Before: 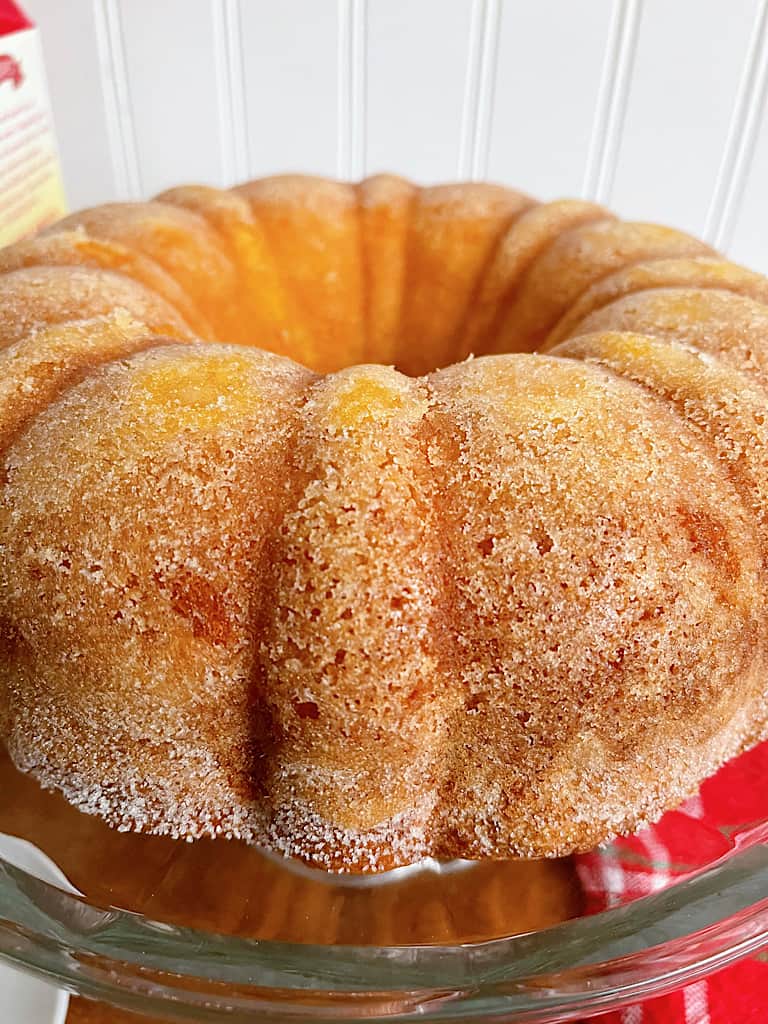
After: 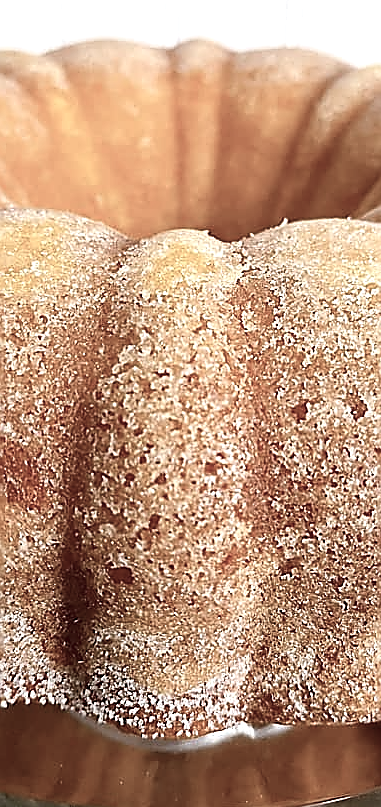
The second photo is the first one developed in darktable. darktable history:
crop and rotate: angle 0.018°, left 24.288%, top 13.216%, right 25.985%, bottom 7.892%
color balance rgb: linear chroma grading › shadows 31.878%, linear chroma grading › global chroma -1.391%, linear chroma grading › mid-tones 3.703%, perceptual saturation grading › global saturation -31.603%, perceptual brilliance grading › highlights 11.686%
sharpen: radius 1.397, amount 1.237, threshold 0.734
contrast brightness saturation: contrast 0.097, saturation -0.302
